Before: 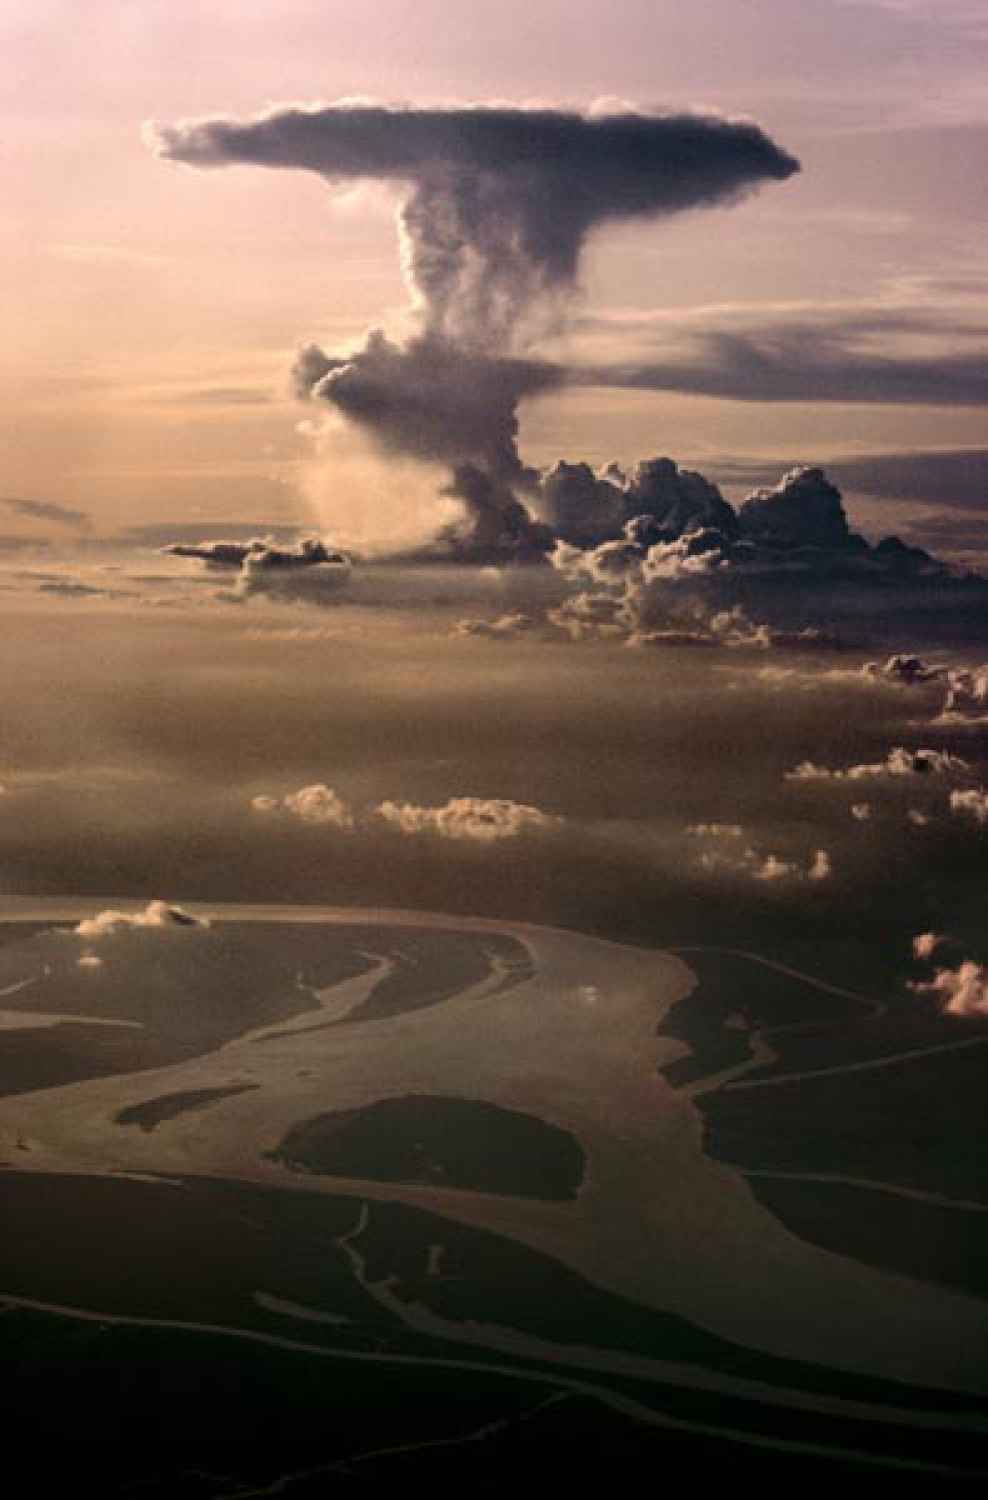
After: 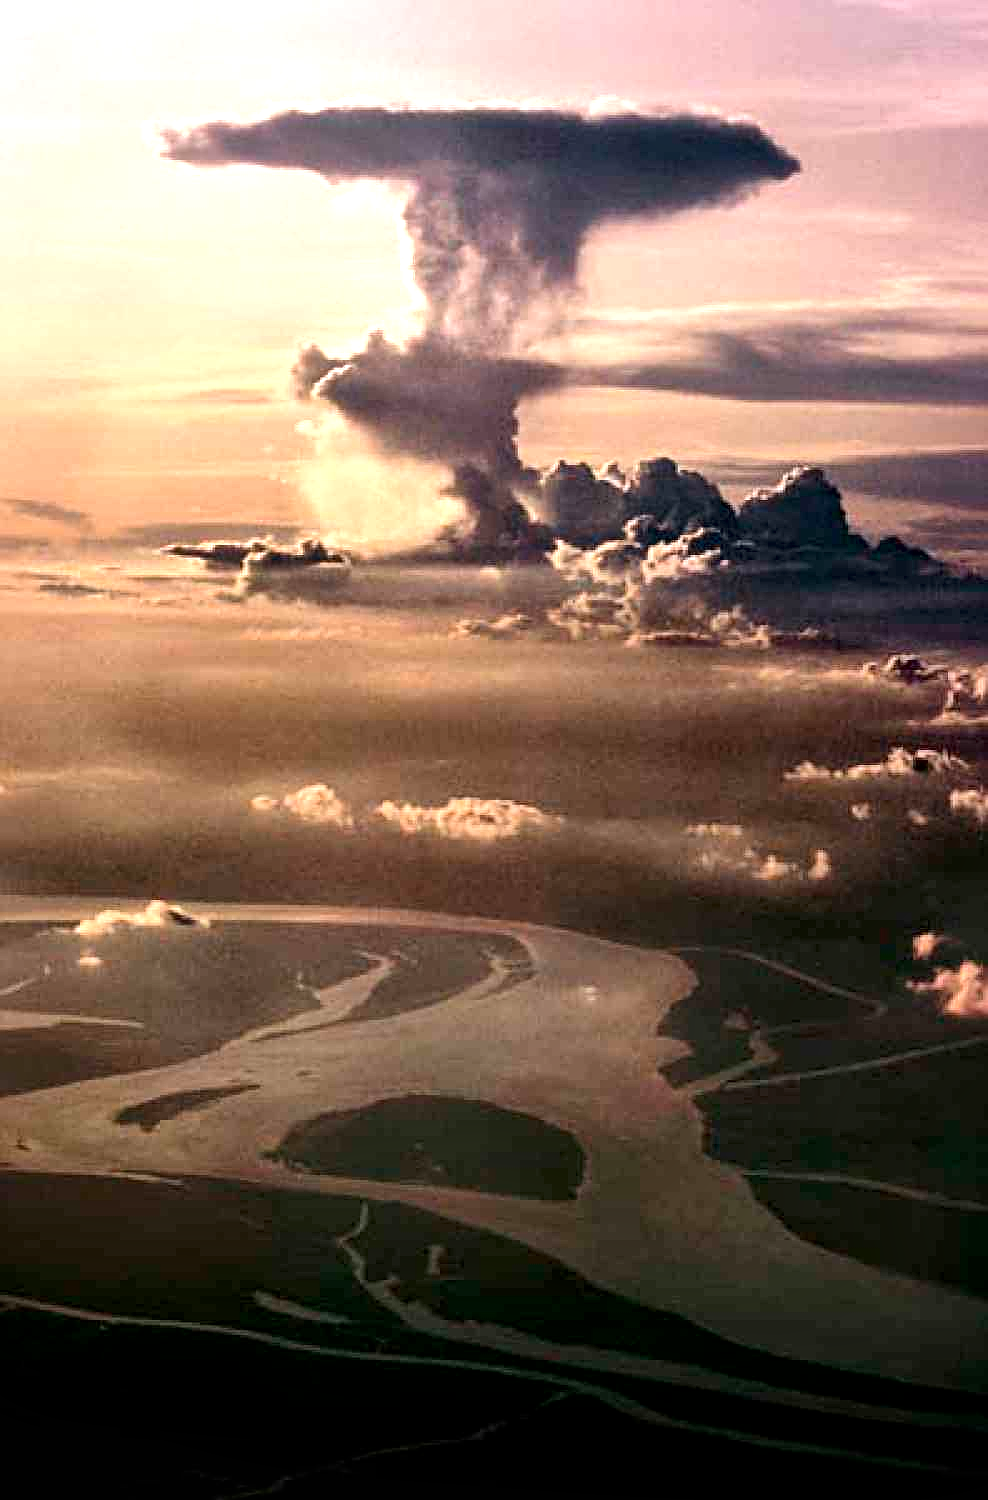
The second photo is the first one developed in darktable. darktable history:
exposure: black level correction 0, exposure 0.7 EV, compensate exposure bias true, compensate highlight preservation false
local contrast: mode bilateral grid, contrast 24, coarseness 60, detail 151%, midtone range 0.2
sharpen: on, module defaults
